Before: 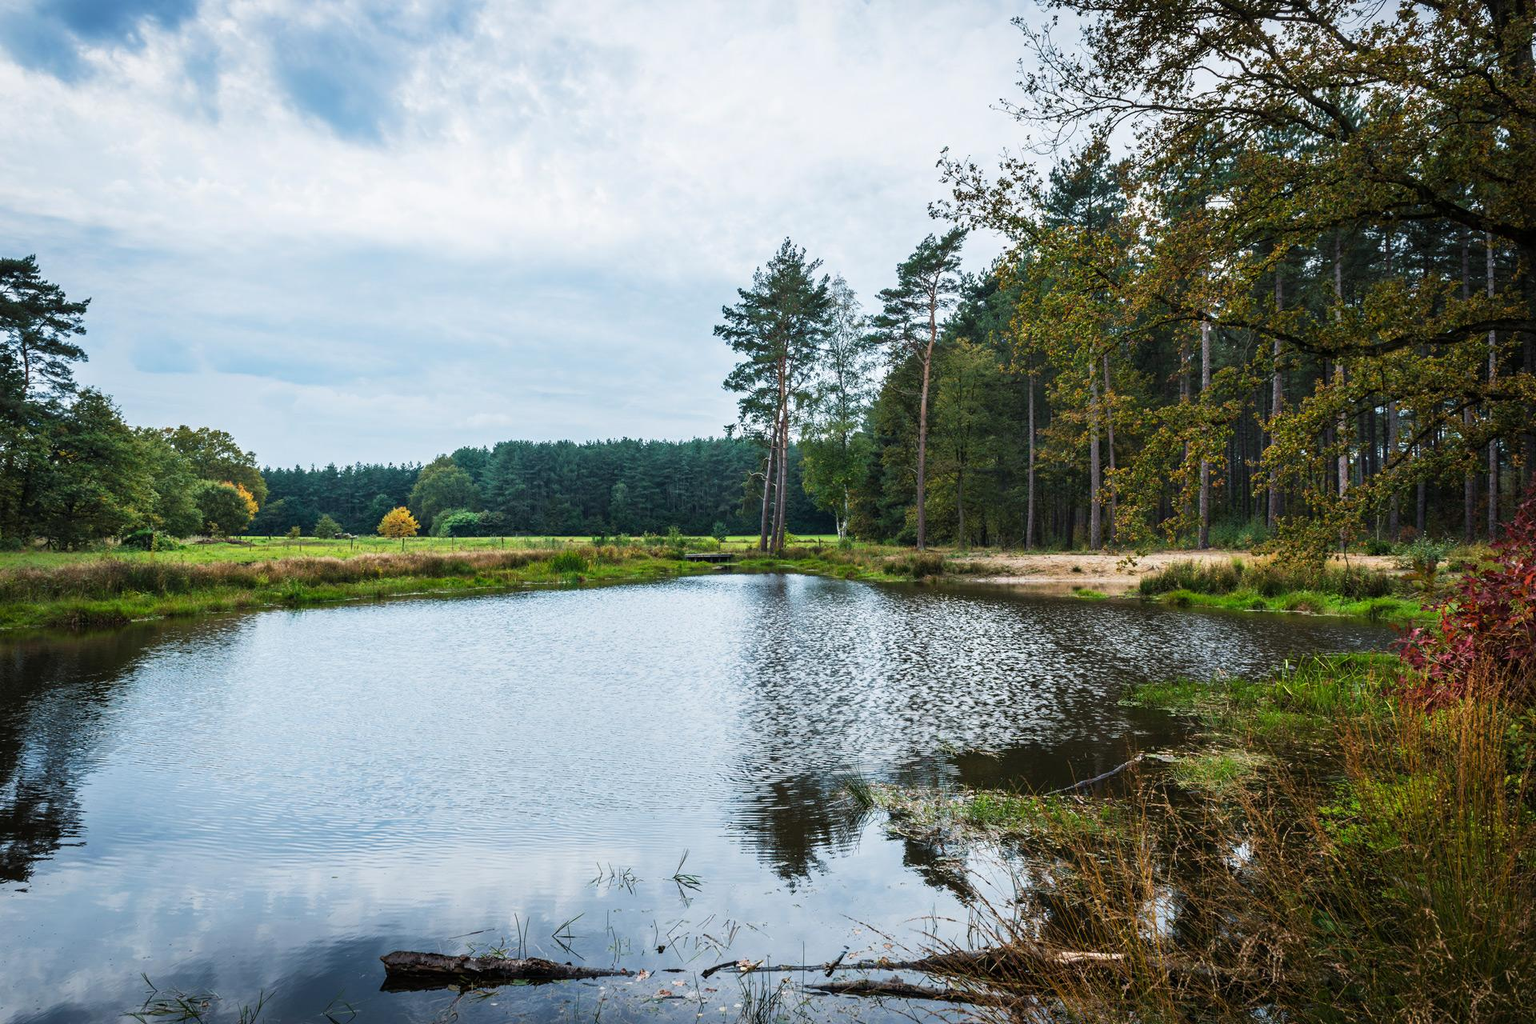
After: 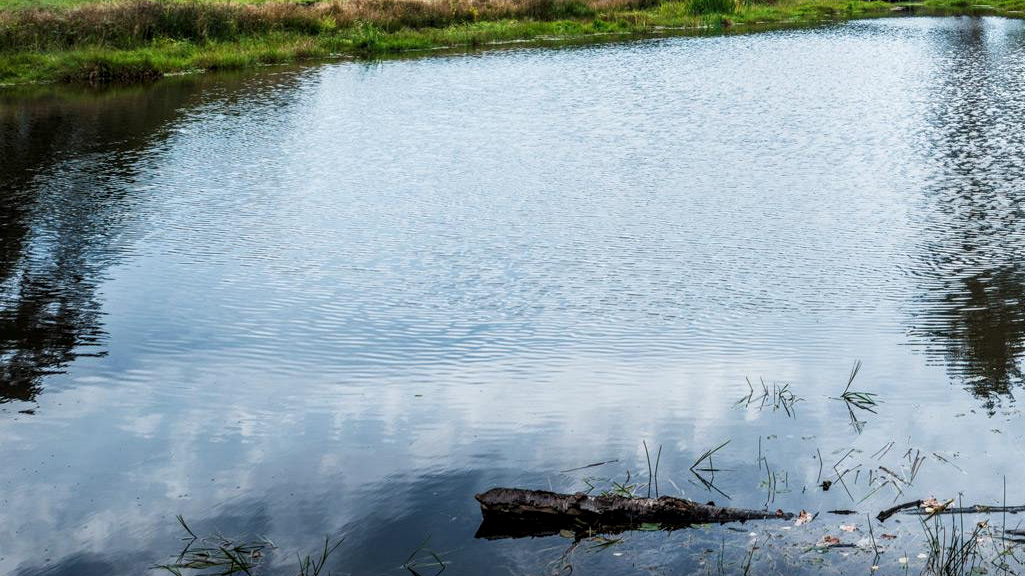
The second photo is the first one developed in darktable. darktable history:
crop and rotate: top 54.778%, right 46.61%, bottom 0.159%
local contrast: detail 130%
